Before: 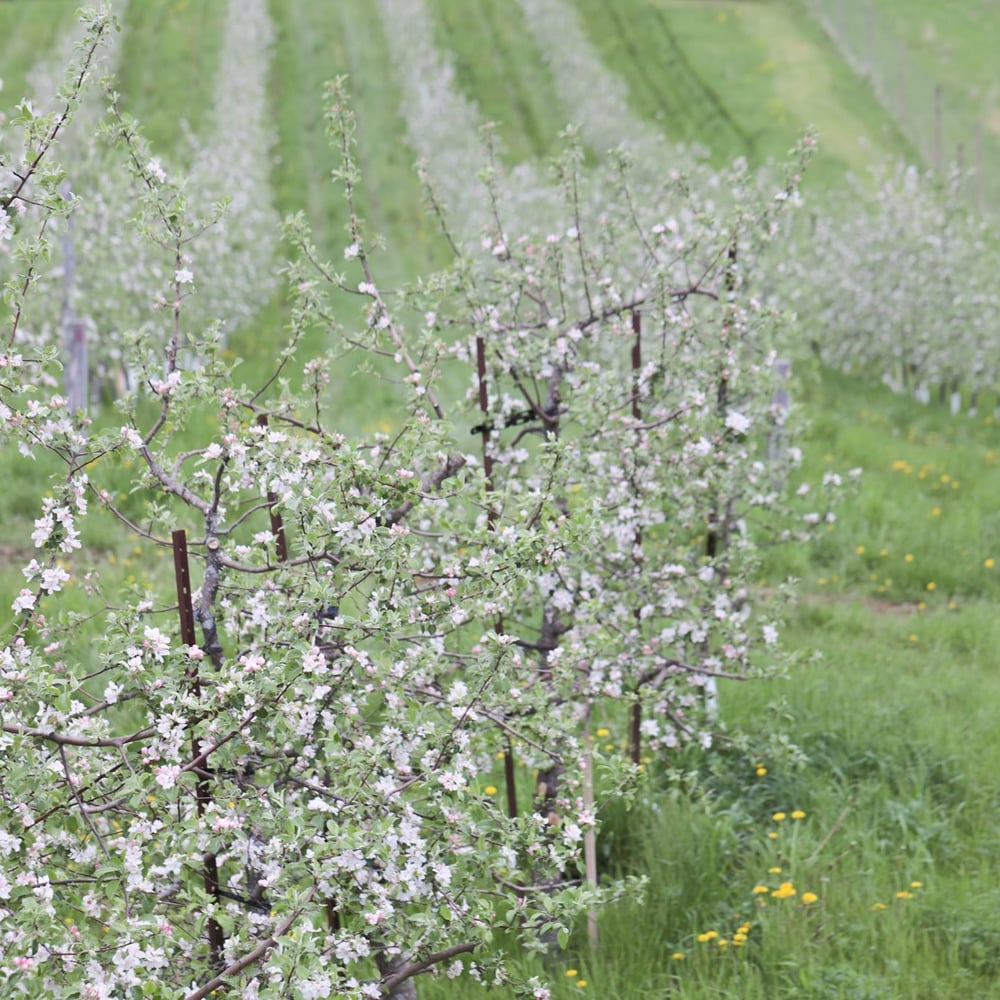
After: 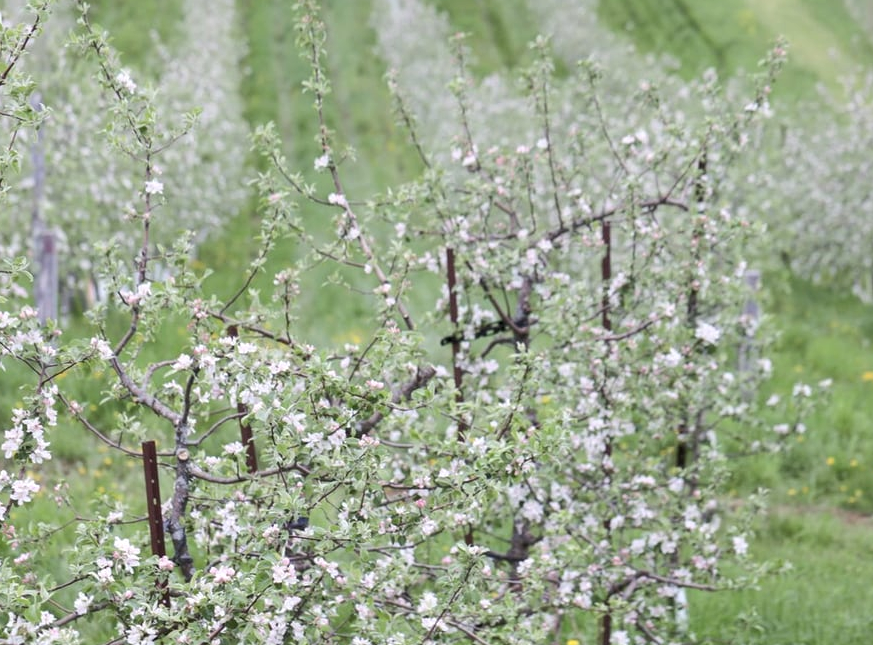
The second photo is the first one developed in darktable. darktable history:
local contrast: on, module defaults
crop: left 3.015%, top 8.969%, right 9.647%, bottom 26.457%
